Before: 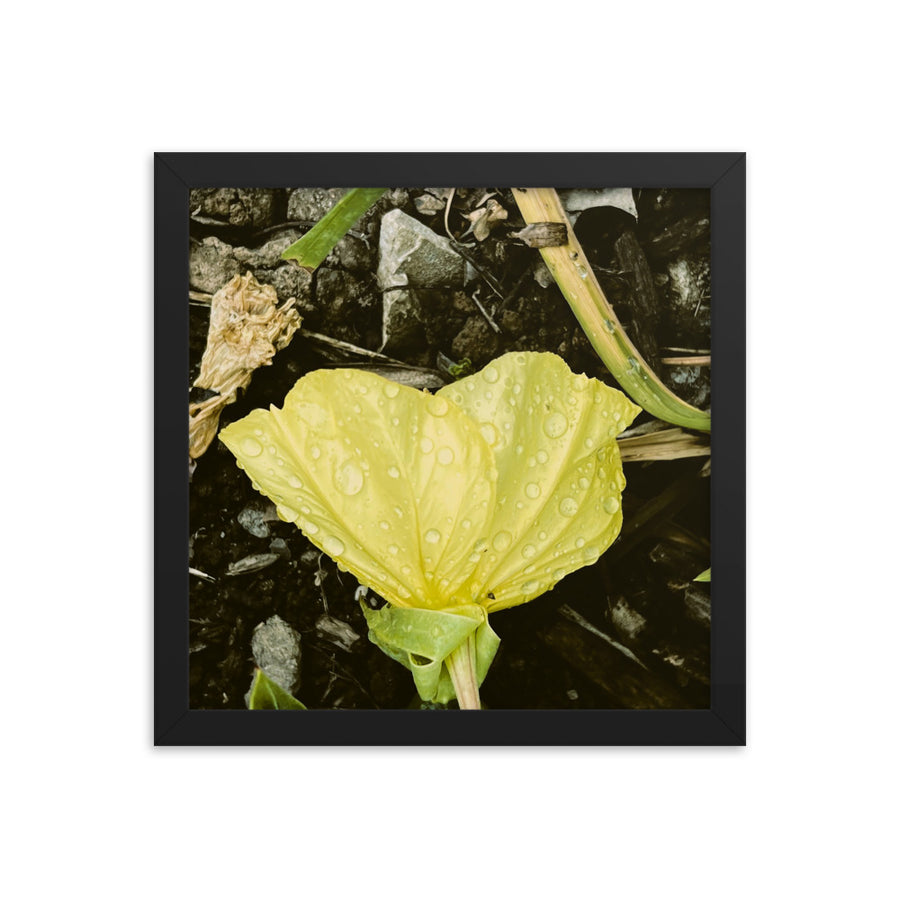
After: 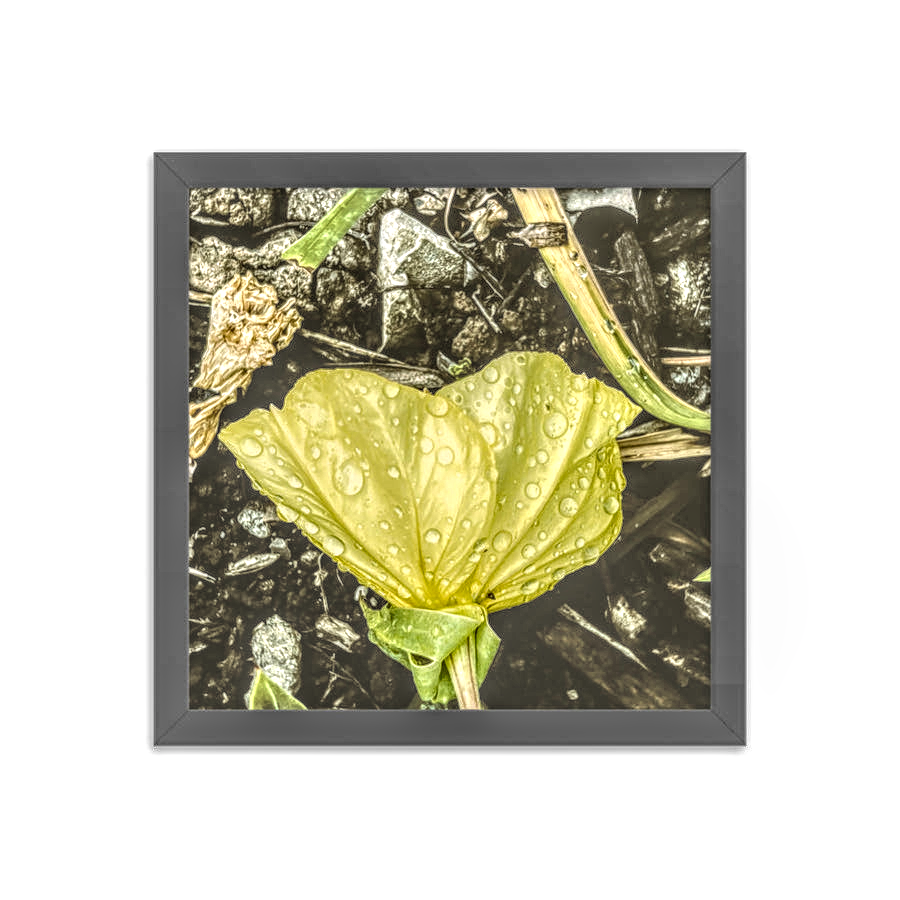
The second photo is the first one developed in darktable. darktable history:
levels: levels [0, 0.476, 0.951]
local contrast: highlights 2%, shadows 1%, detail 299%, midtone range 0.307
